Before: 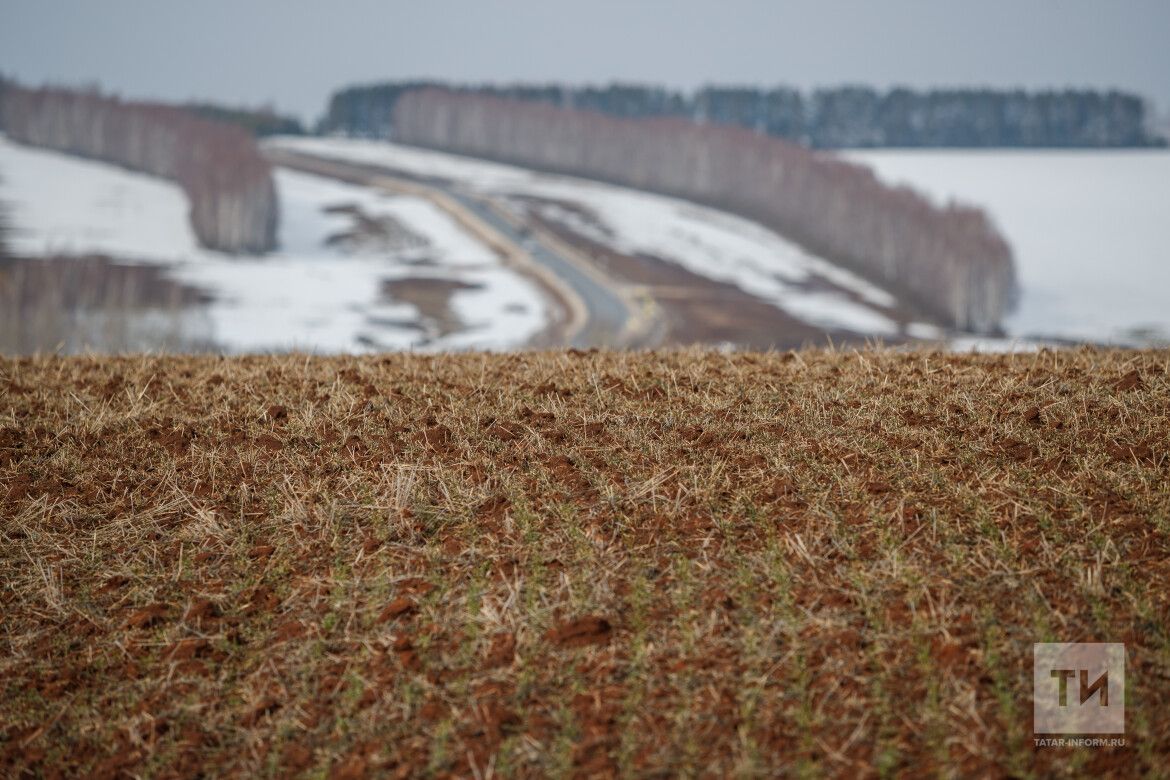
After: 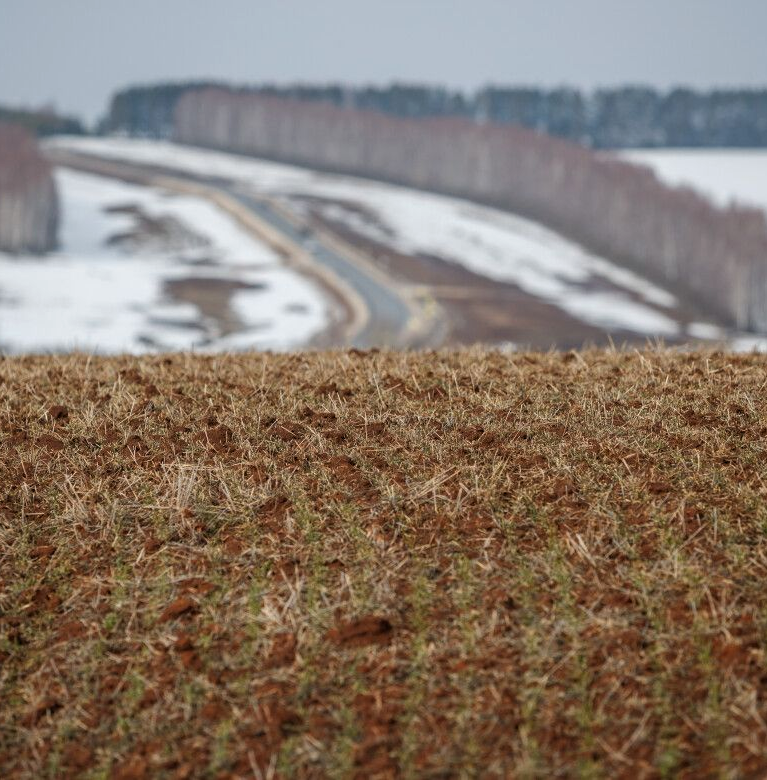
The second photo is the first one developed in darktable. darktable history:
crop and rotate: left 18.799%, right 15.641%
levels: levels [0.016, 0.492, 0.969]
